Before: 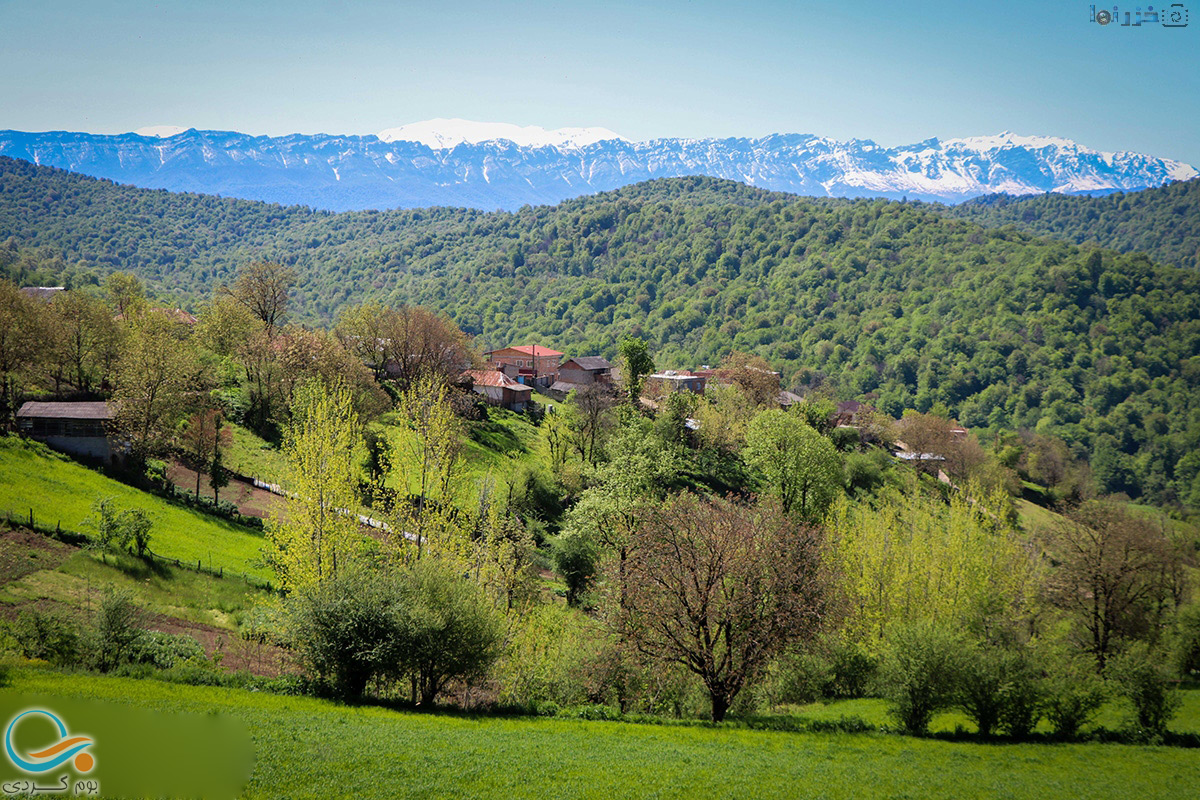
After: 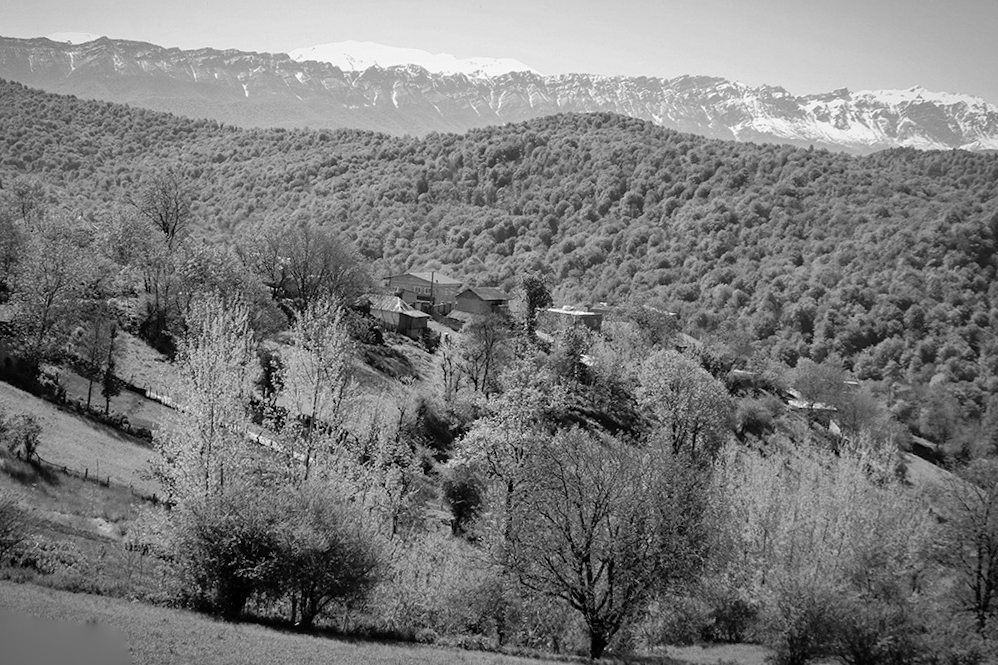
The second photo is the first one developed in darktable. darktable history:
monochrome: a -3.63, b -0.465
rgb curve: mode RGB, independent channels
crop and rotate: angle -3.27°, left 5.211%, top 5.211%, right 4.607%, bottom 4.607%
